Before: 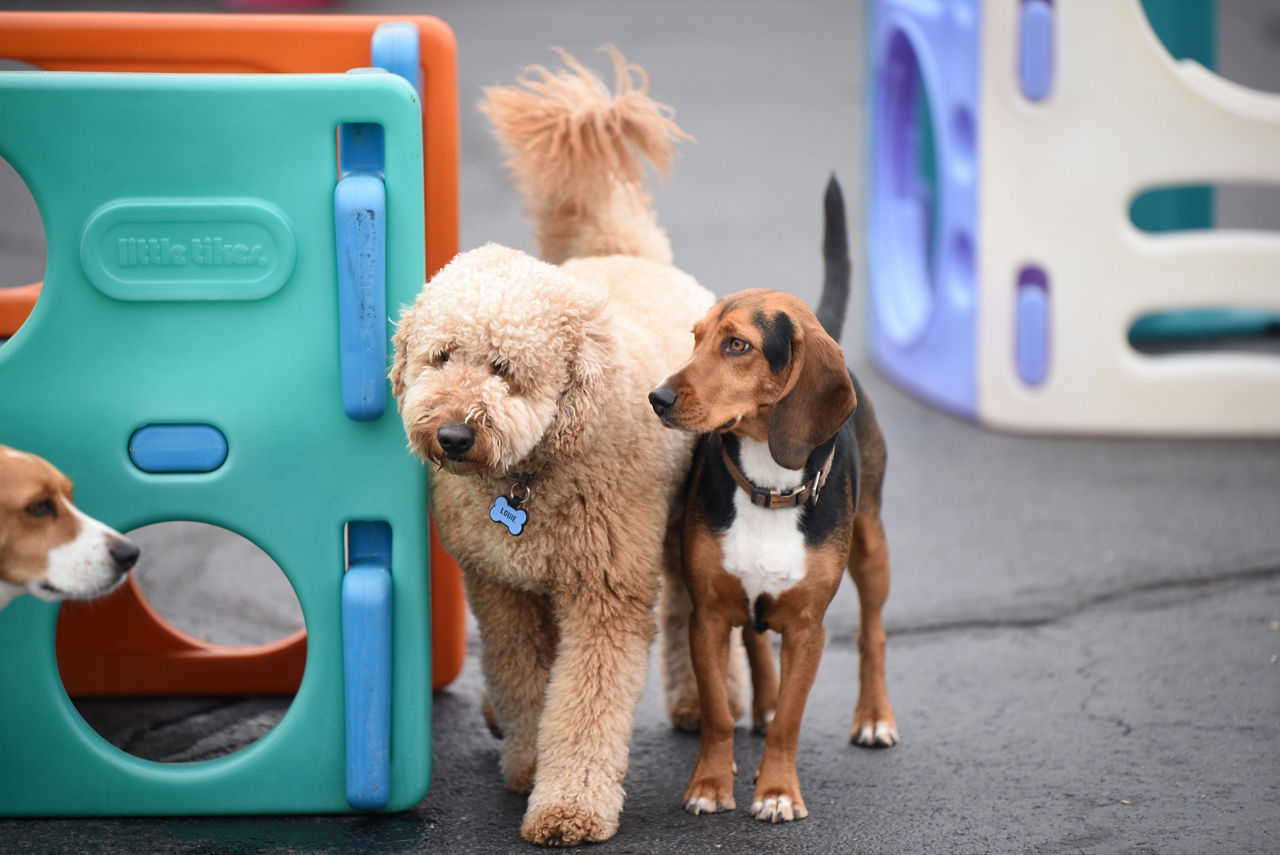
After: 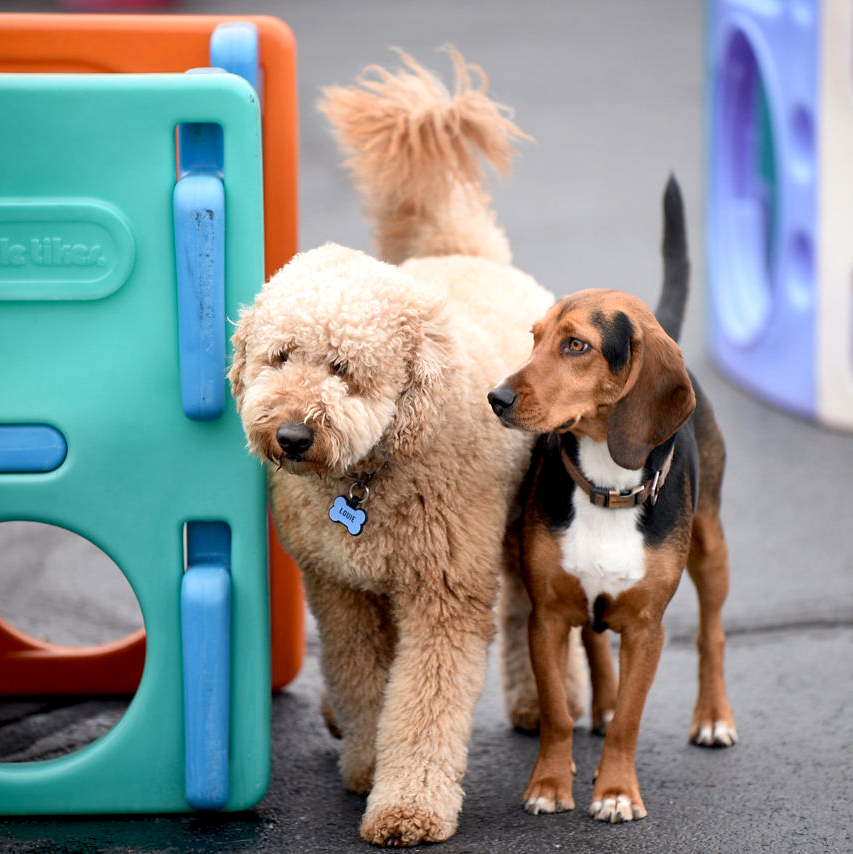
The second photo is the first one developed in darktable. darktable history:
exposure: black level correction 0.009, exposure 0.119 EV, compensate highlight preservation false
crop and rotate: left 12.648%, right 20.685%
